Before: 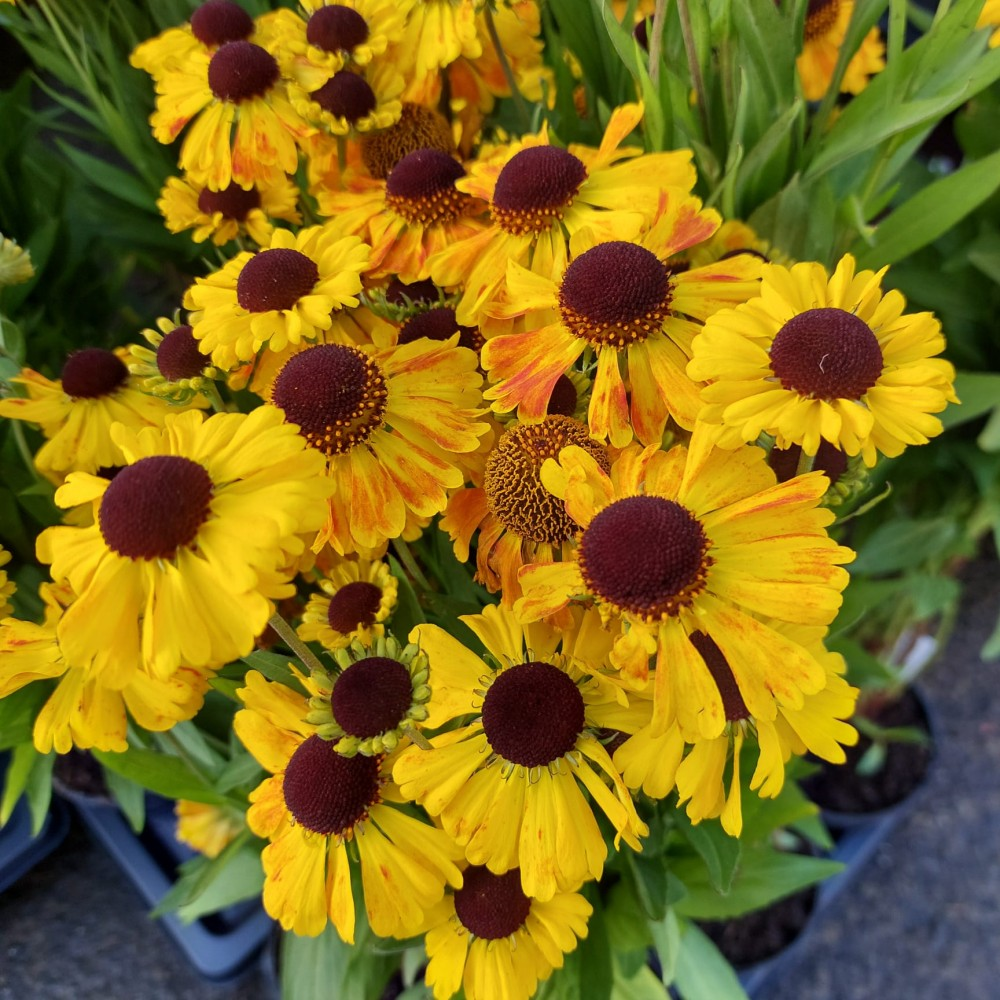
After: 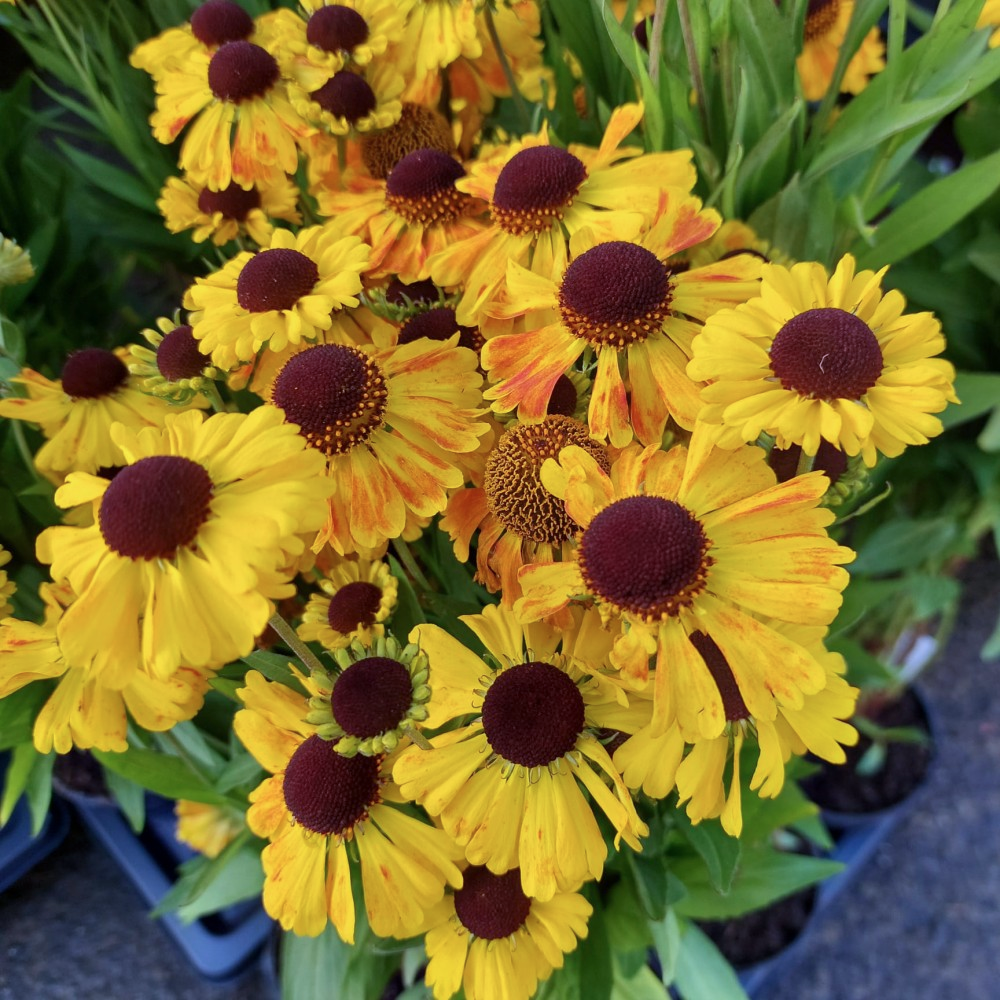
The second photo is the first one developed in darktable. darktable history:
color calibration: illuminant as shot in camera, x 0.37, y 0.382, temperature 4316.18 K
